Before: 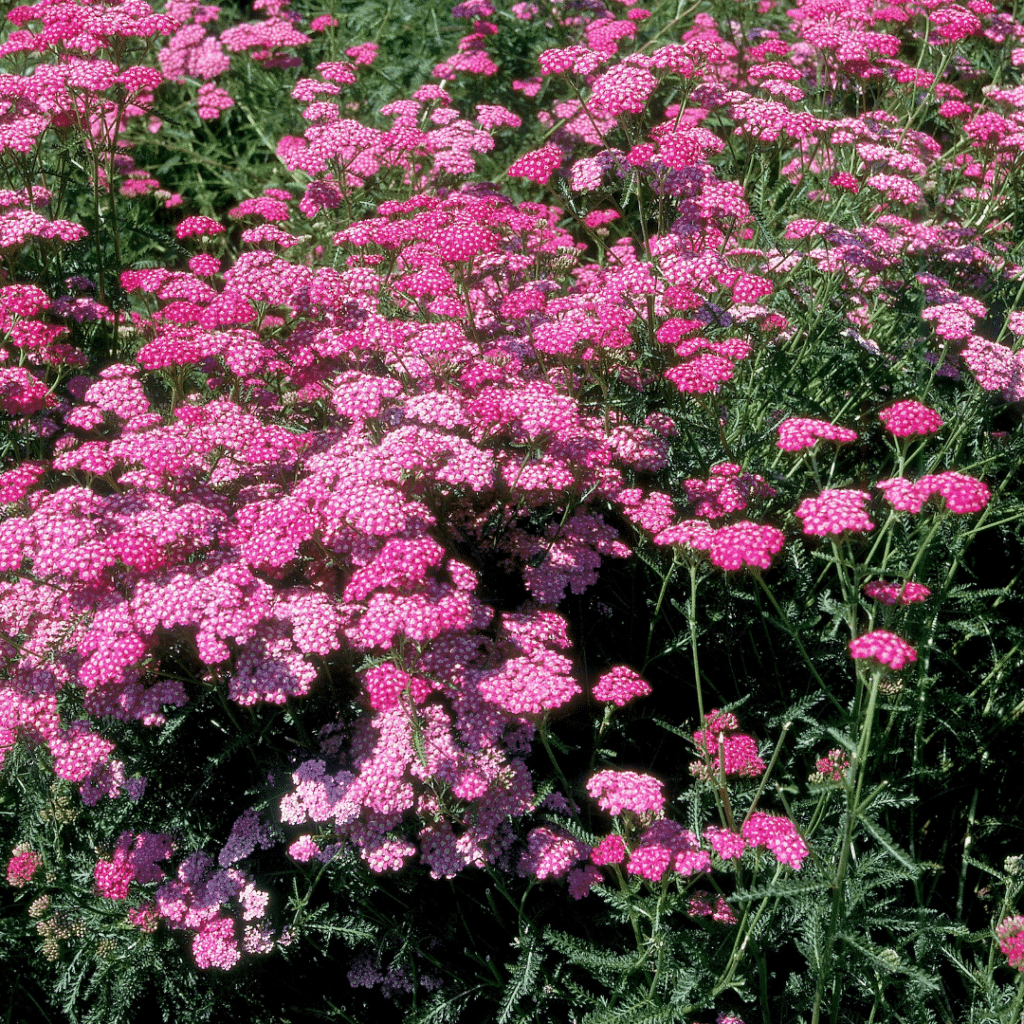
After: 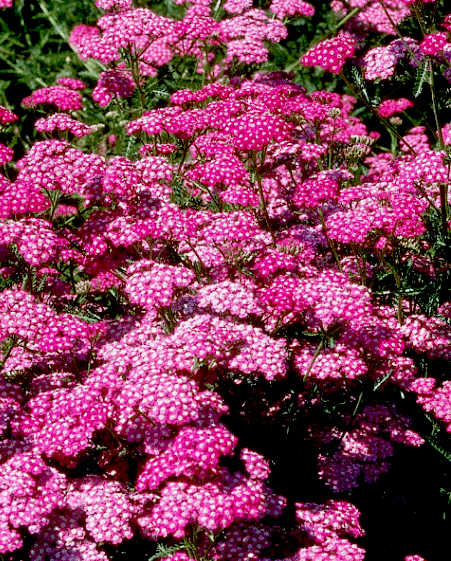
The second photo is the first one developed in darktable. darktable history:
crop: left 20.248%, top 10.86%, right 35.675%, bottom 34.321%
exposure: black level correction 0.047, exposure 0.013 EV, compensate highlight preservation false
